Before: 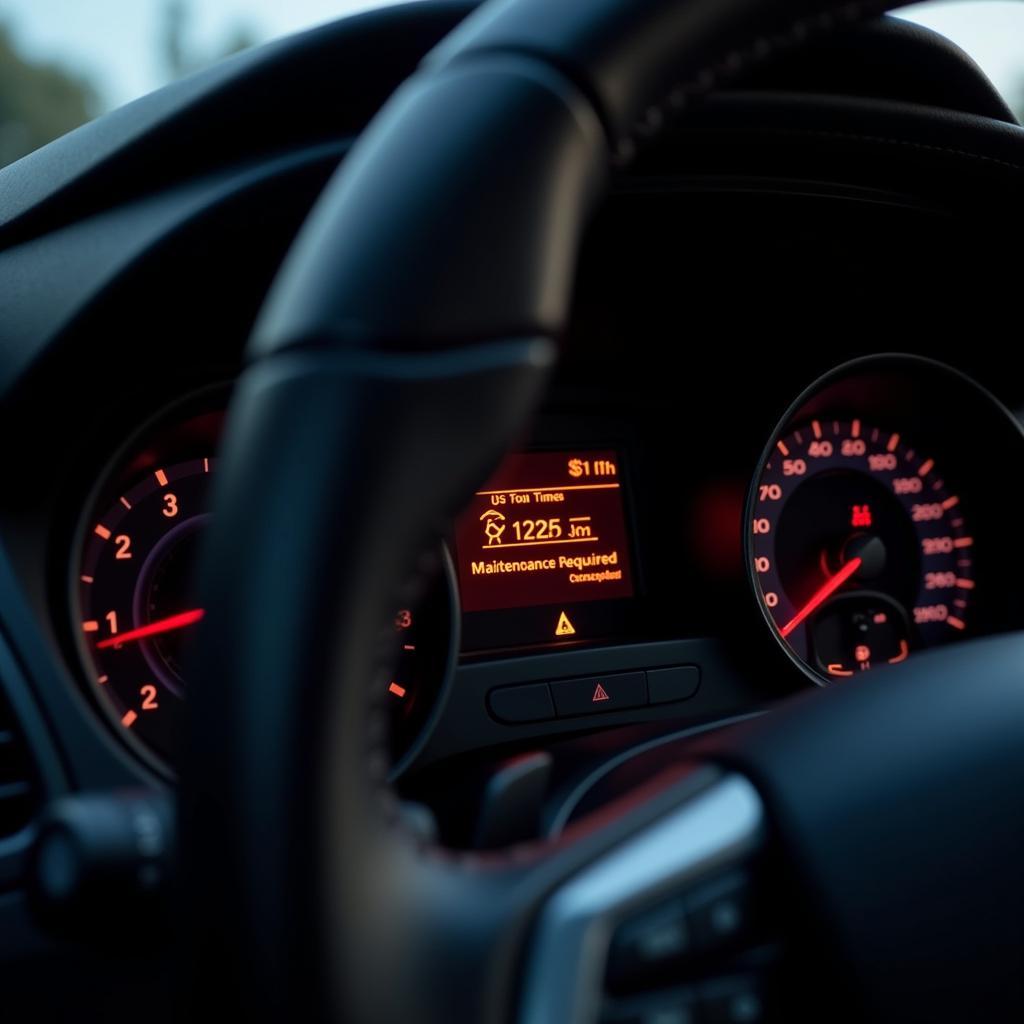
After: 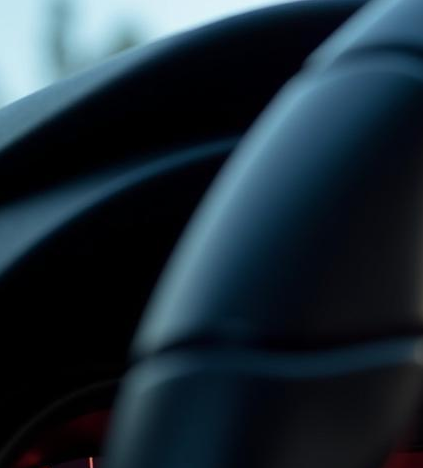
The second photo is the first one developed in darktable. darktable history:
crop and rotate: left 11.268%, top 0.104%, right 47.418%, bottom 54.139%
